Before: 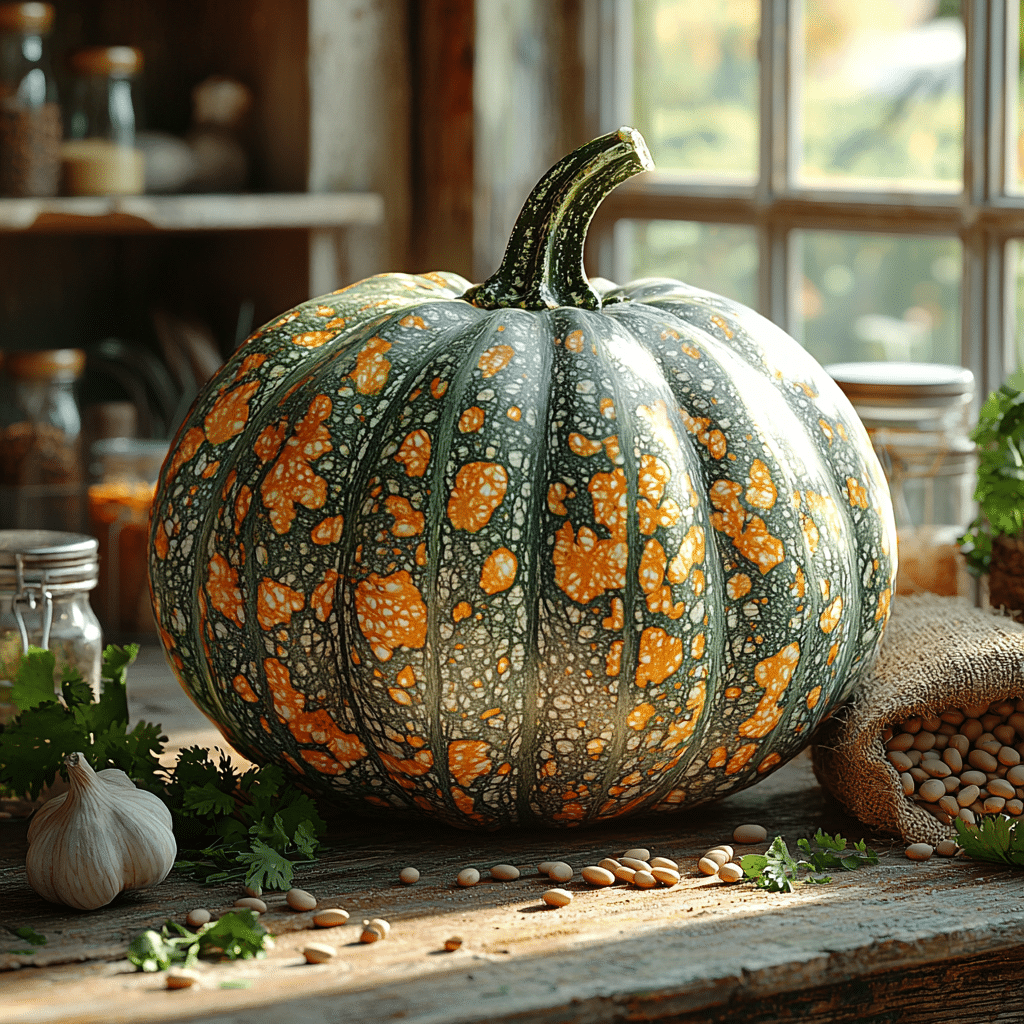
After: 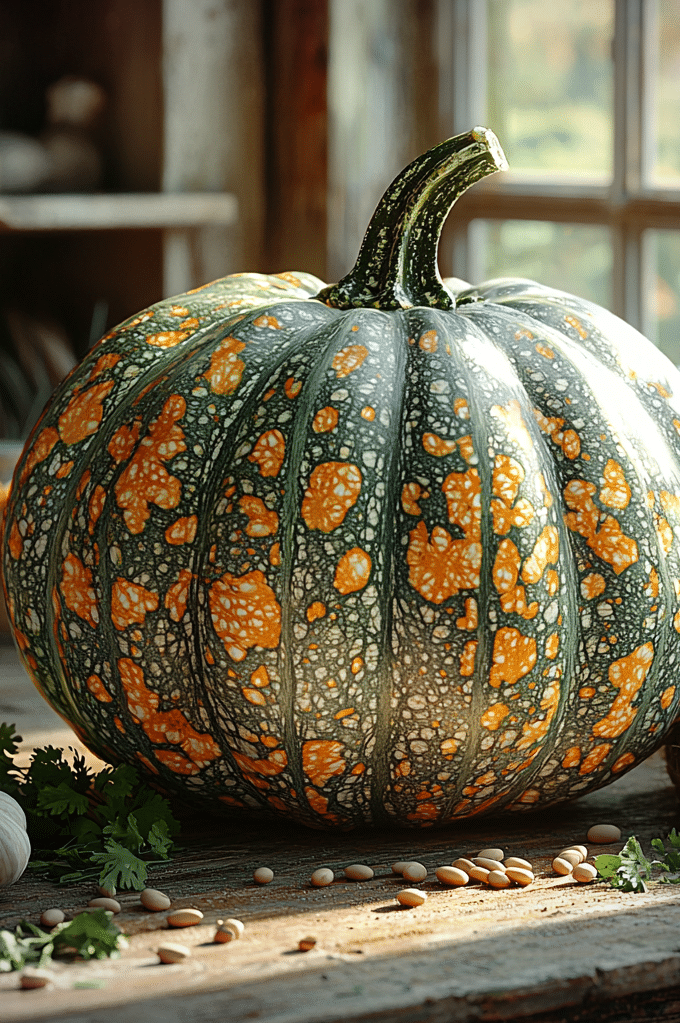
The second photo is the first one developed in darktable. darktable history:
vignetting: unbound false
crop and rotate: left 14.293%, right 19.278%
